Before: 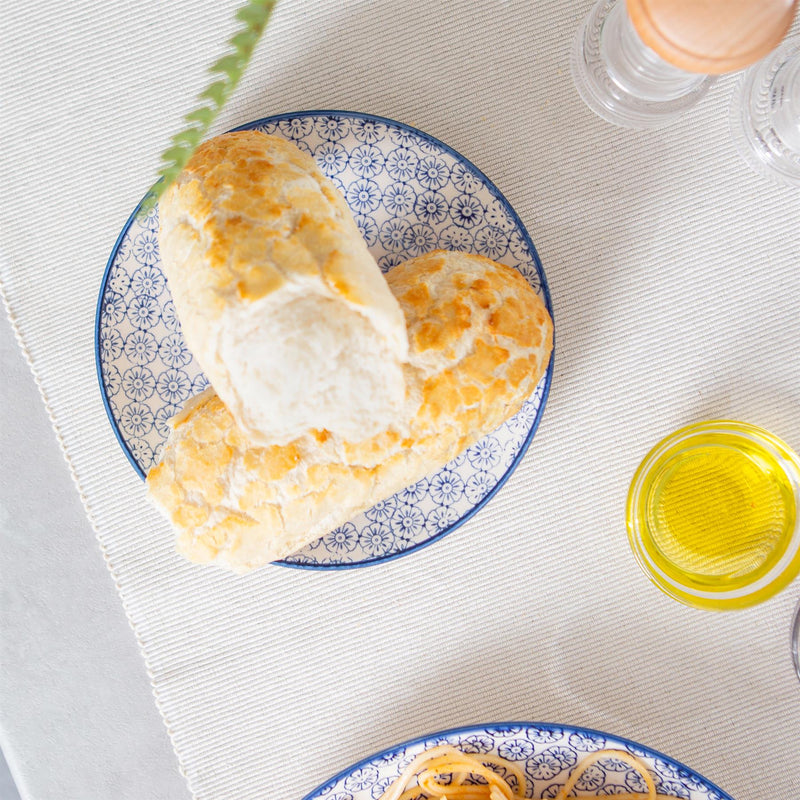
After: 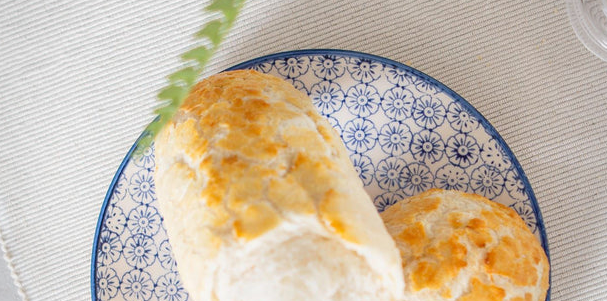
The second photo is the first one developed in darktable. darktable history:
vignetting: fall-off radius 61.18%, brightness -0.276
crop: left 0.531%, top 7.645%, right 23.504%, bottom 54.649%
